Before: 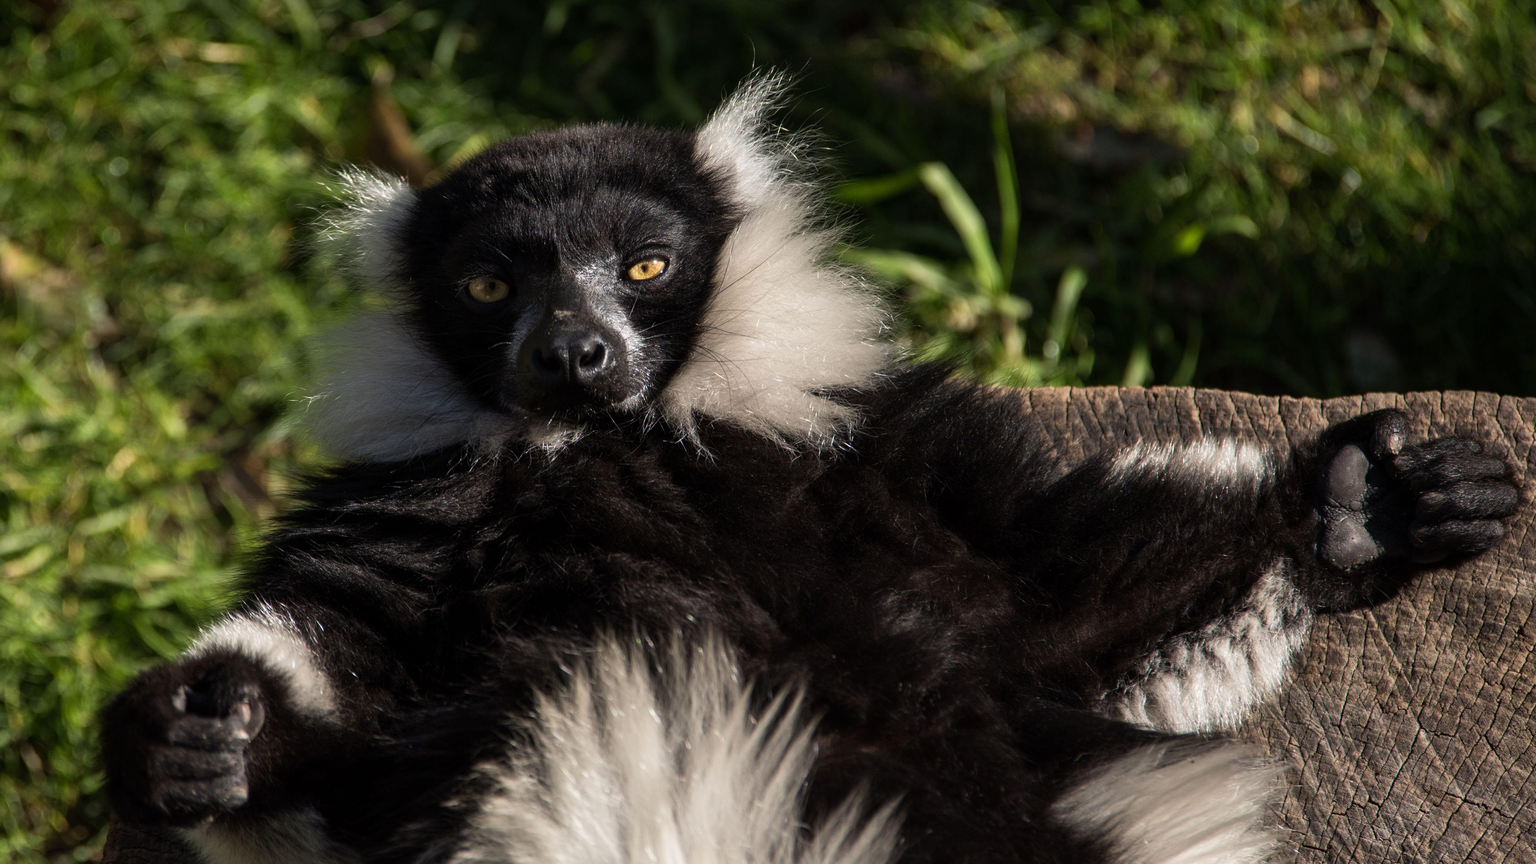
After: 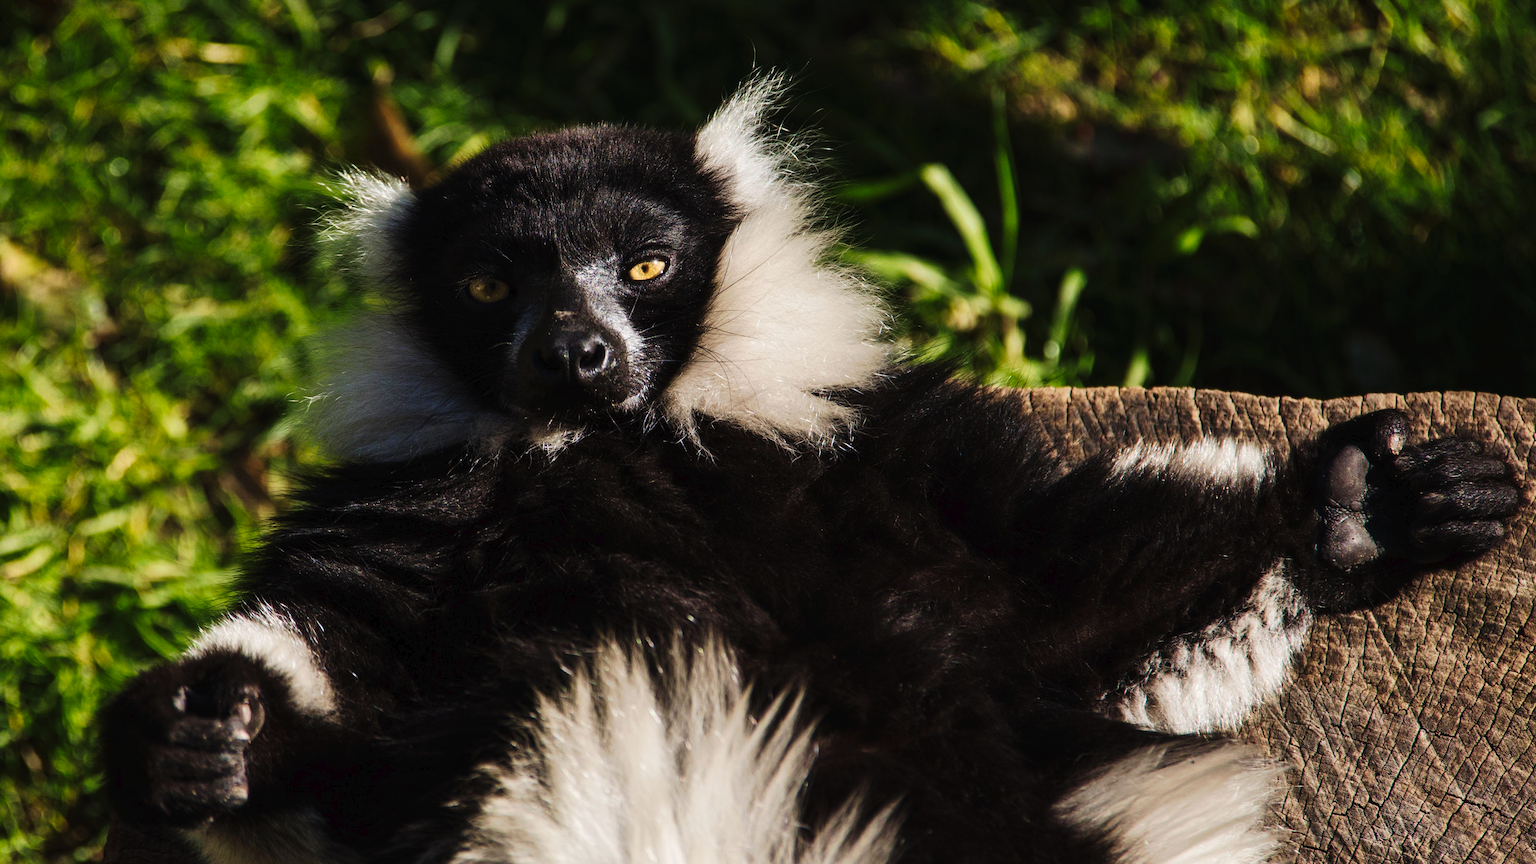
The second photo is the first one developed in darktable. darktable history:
tone curve: curves: ch0 [(0, 0) (0.003, 0.018) (0.011, 0.021) (0.025, 0.028) (0.044, 0.039) (0.069, 0.05) (0.1, 0.06) (0.136, 0.081) (0.177, 0.117) (0.224, 0.161) (0.277, 0.226) (0.335, 0.315) (0.399, 0.421) (0.468, 0.53) (0.543, 0.627) (0.623, 0.726) (0.709, 0.789) (0.801, 0.859) (0.898, 0.924) (1, 1)], preserve colors none
velvia: on, module defaults
